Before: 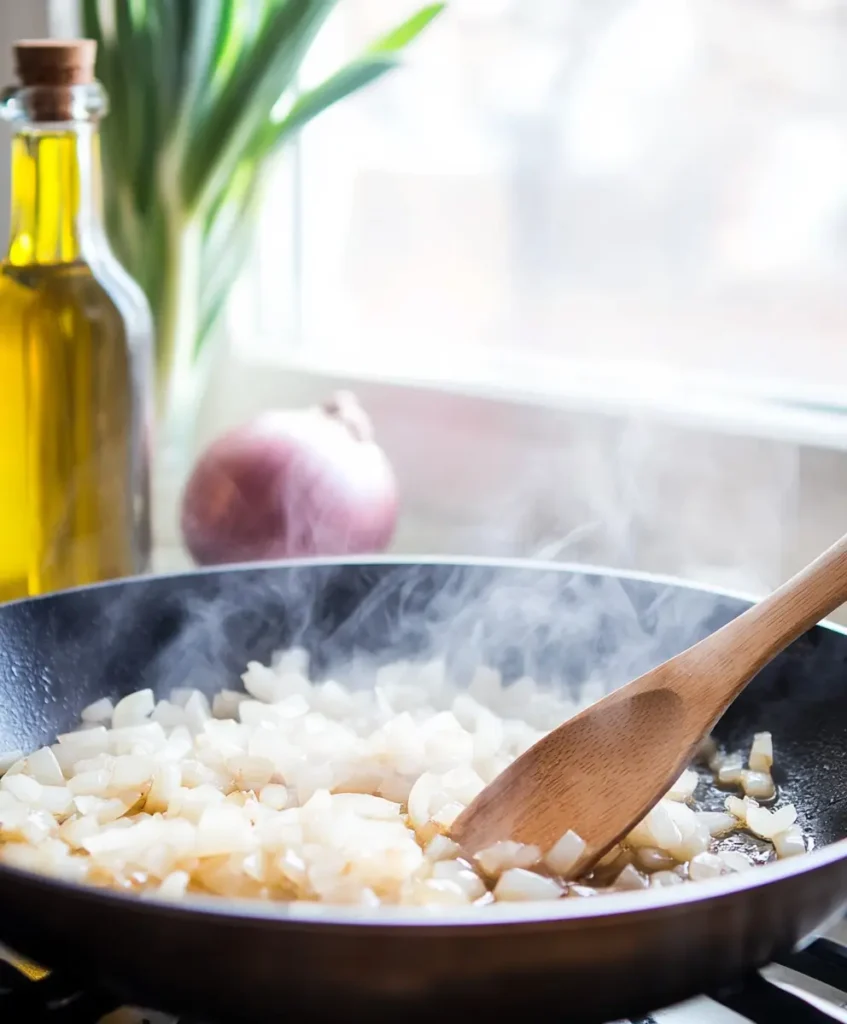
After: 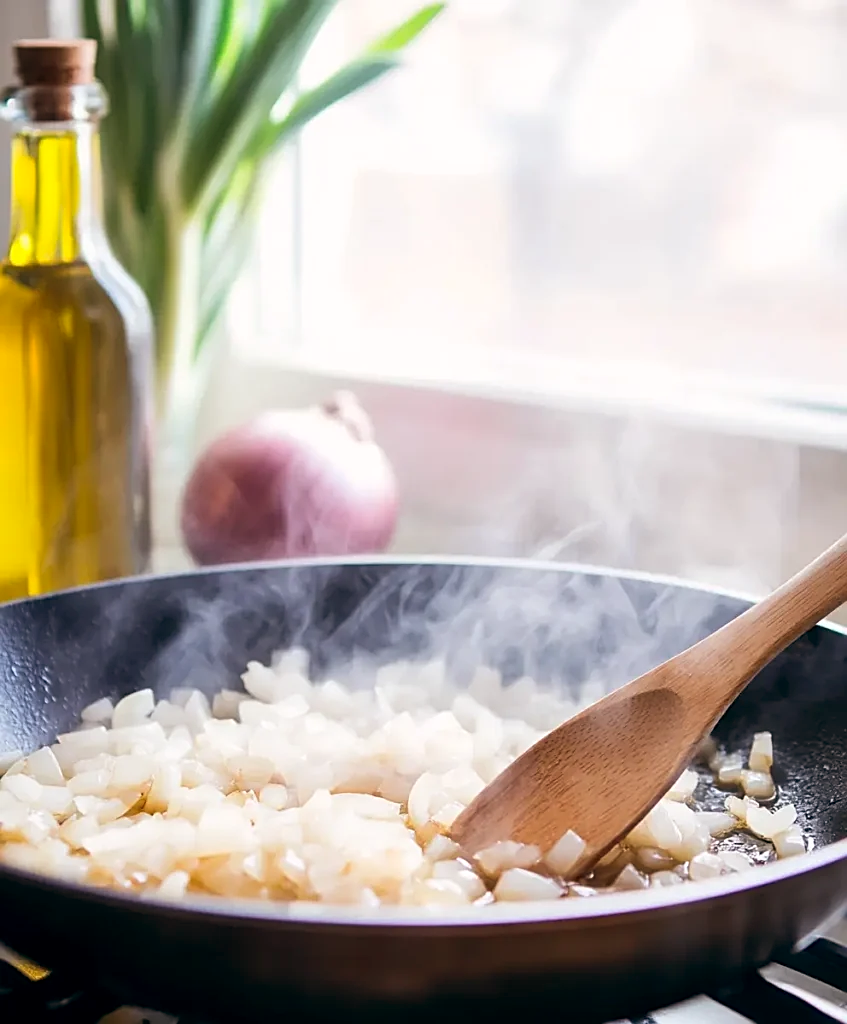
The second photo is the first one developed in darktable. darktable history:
color balance: lift [0.998, 0.998, 1.001, 1.002], gamma [0.995, 1.025, 0.992, 0.975], gain [0.995, 1.02, 0.997, 0.98]
sharpen: on, module defaults
